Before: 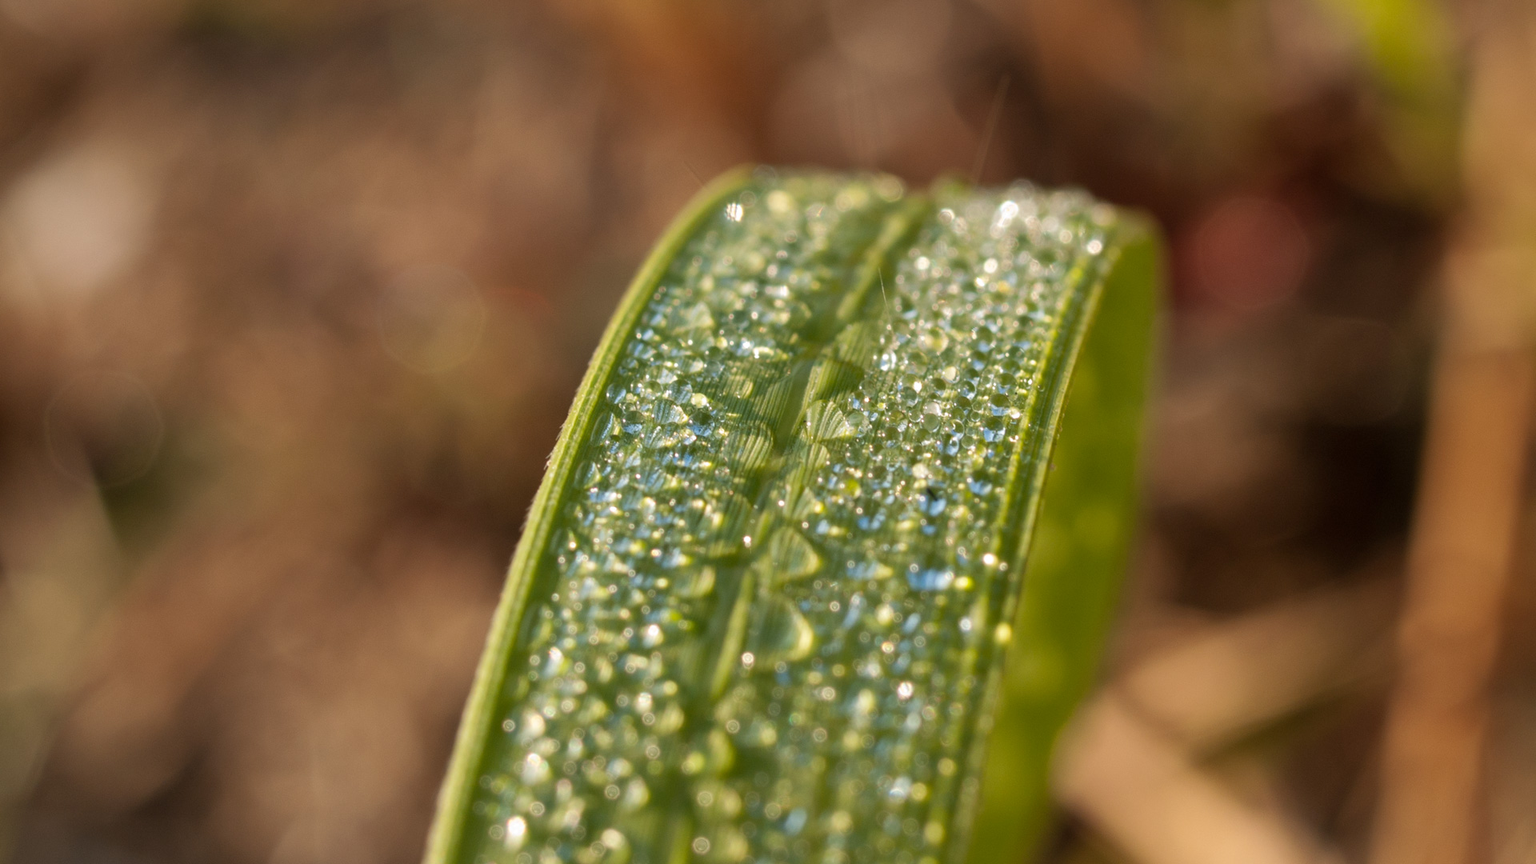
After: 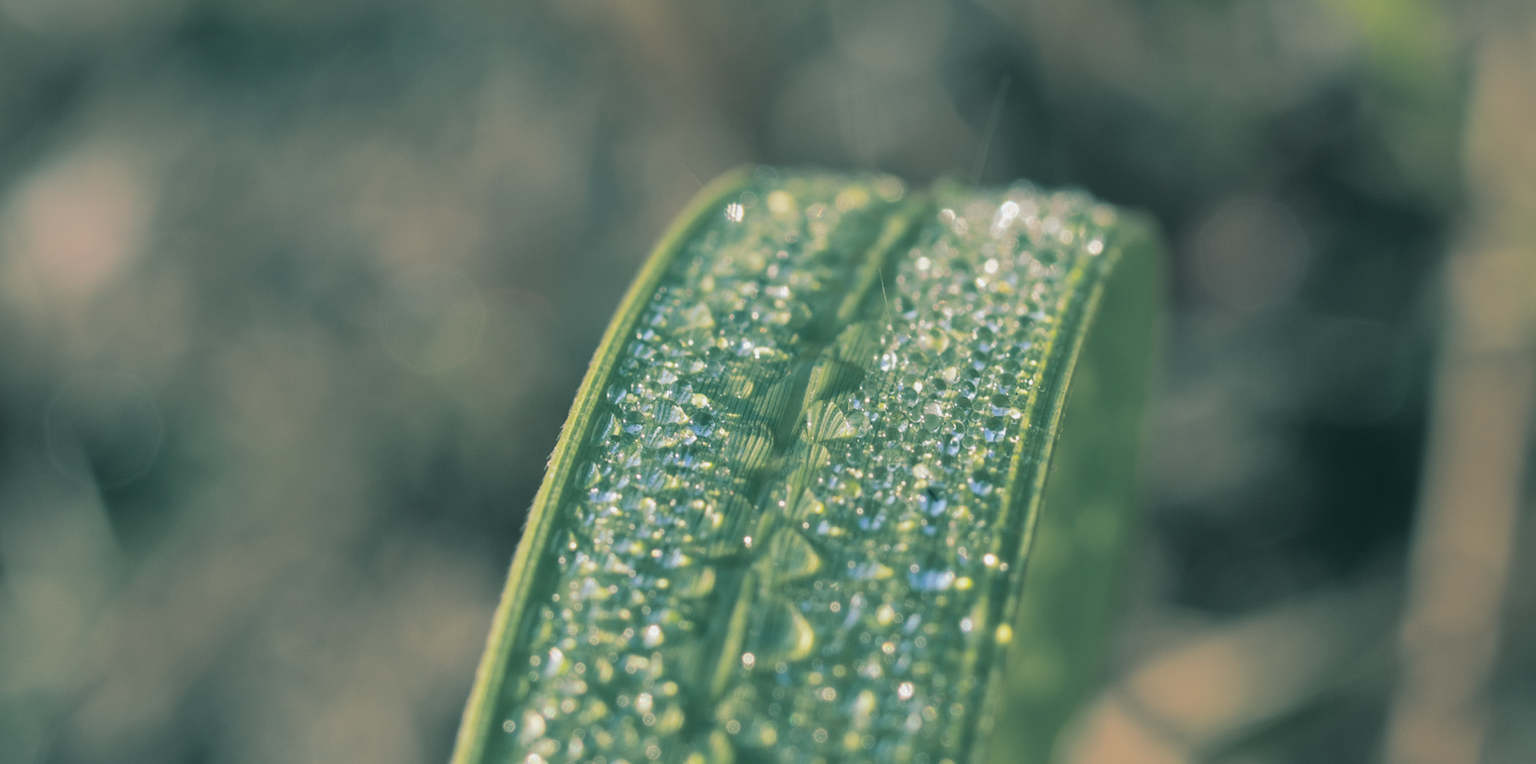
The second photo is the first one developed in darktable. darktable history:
crop and rotate: top 0%, bottom 11.49%
split-toning: shadows › hue 186.43°, highlights › hue 49.29°, compress 30.29%
contrast brightness saturation: contrast -0.15, brightness 0.05, saturation -0.12
white balance: red 0.967, blue 1.049
